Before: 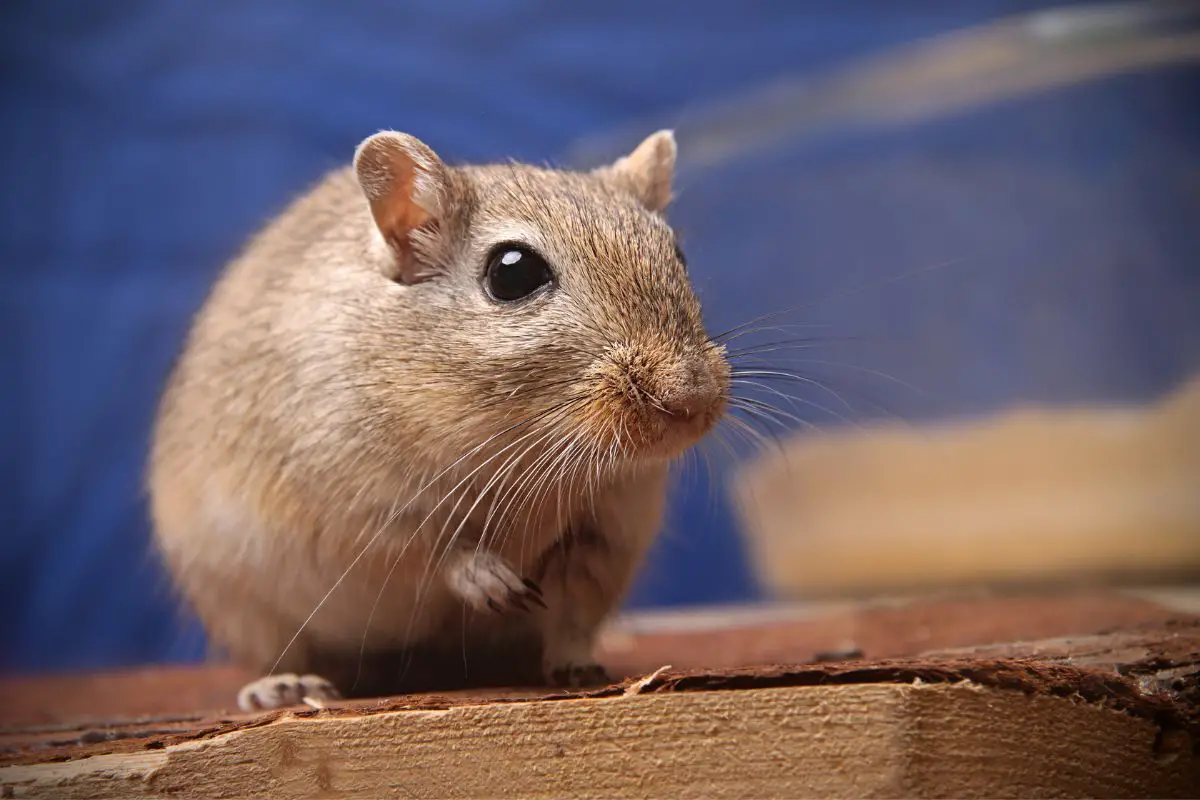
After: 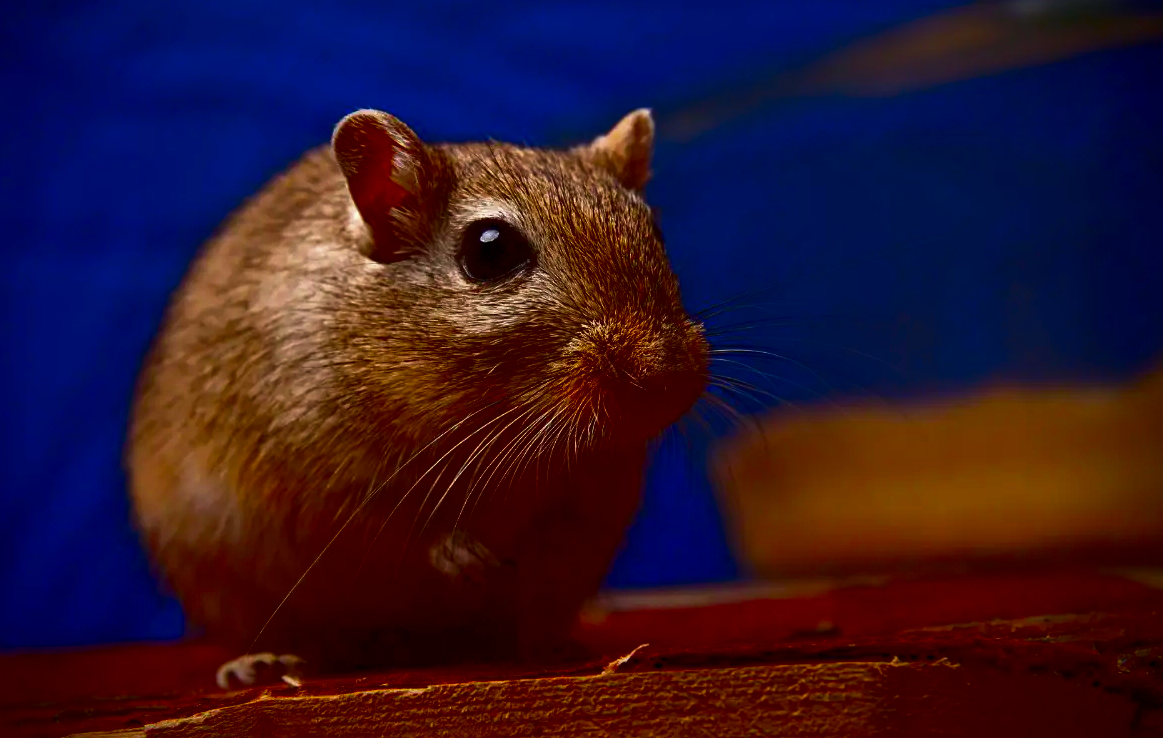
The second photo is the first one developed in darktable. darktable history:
contrast brightness saturation: brightness -0.988, saturation 0.987
crop: left 1.886%, top 2.831%, right 1.158%, bottom 4.835%
